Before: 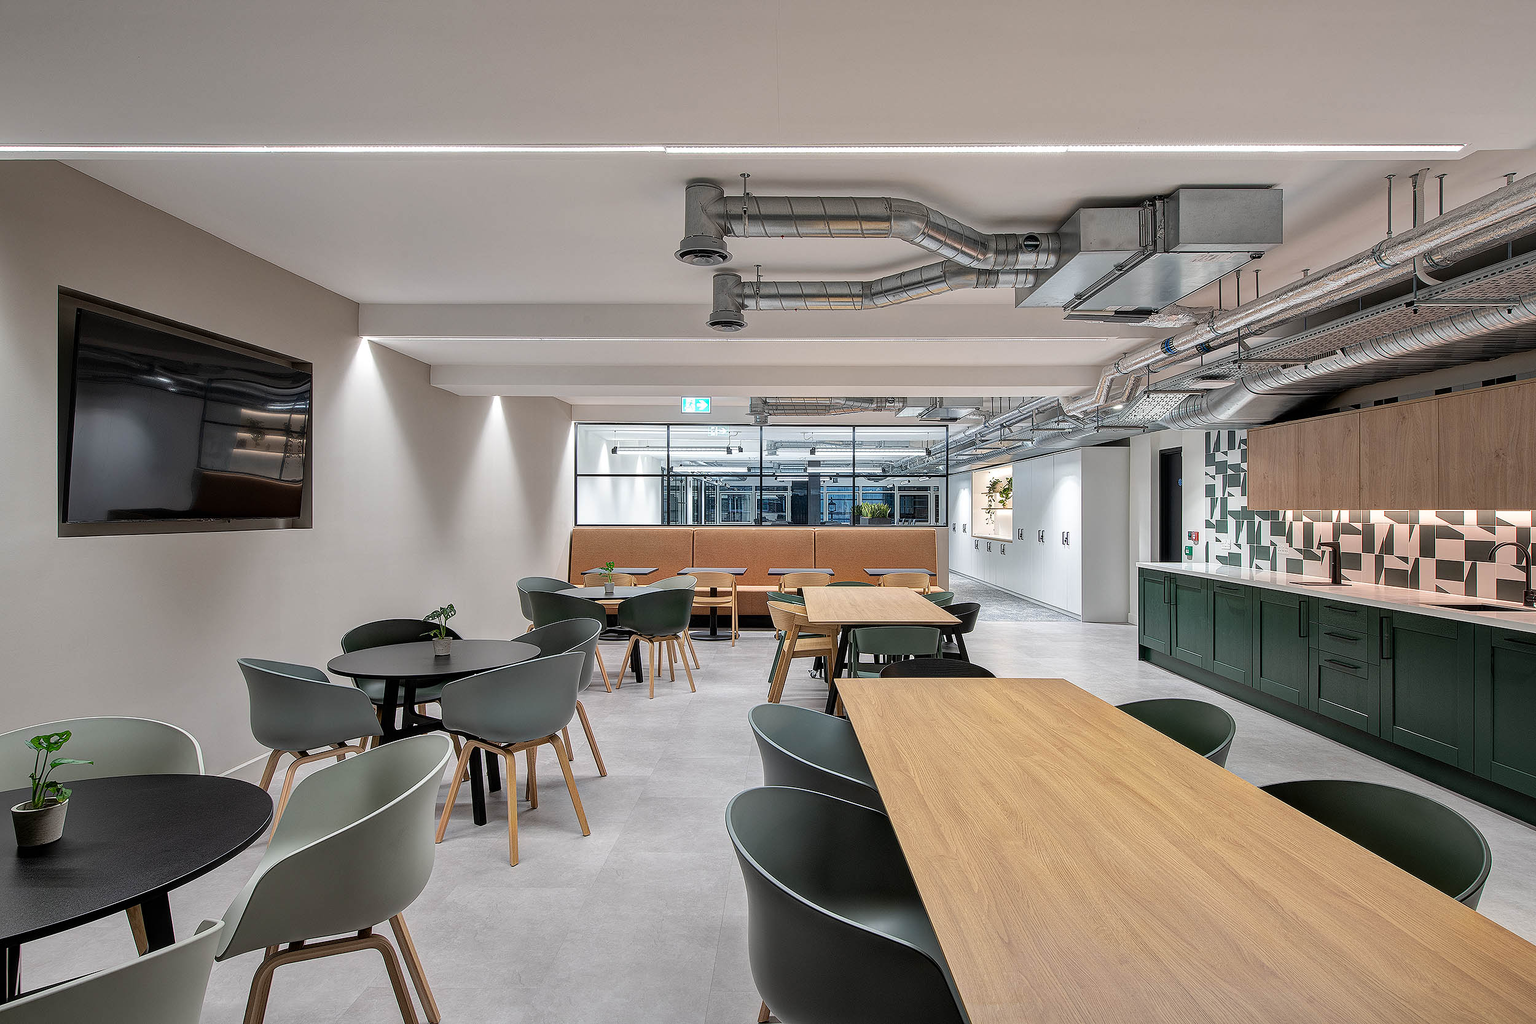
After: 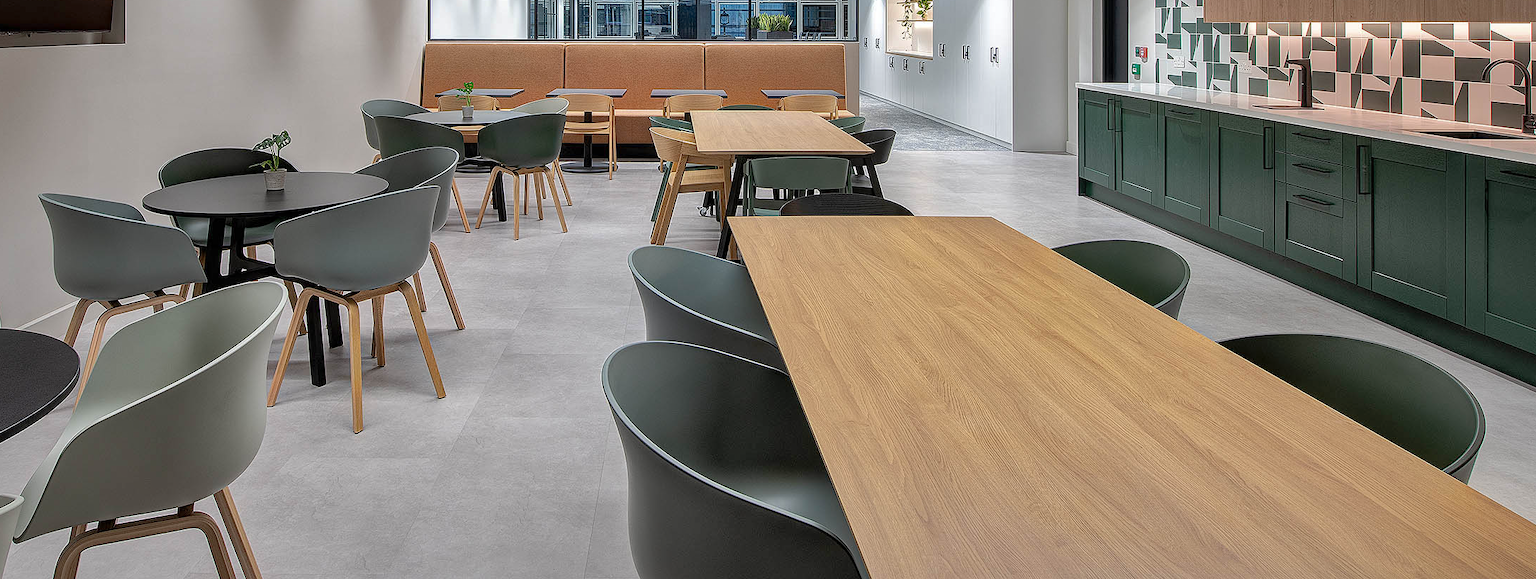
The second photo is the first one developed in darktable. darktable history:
shadows and highlights: on, module defaults
crop and rotate: left 13.303%, top 48.029%, bottom 2.958%
